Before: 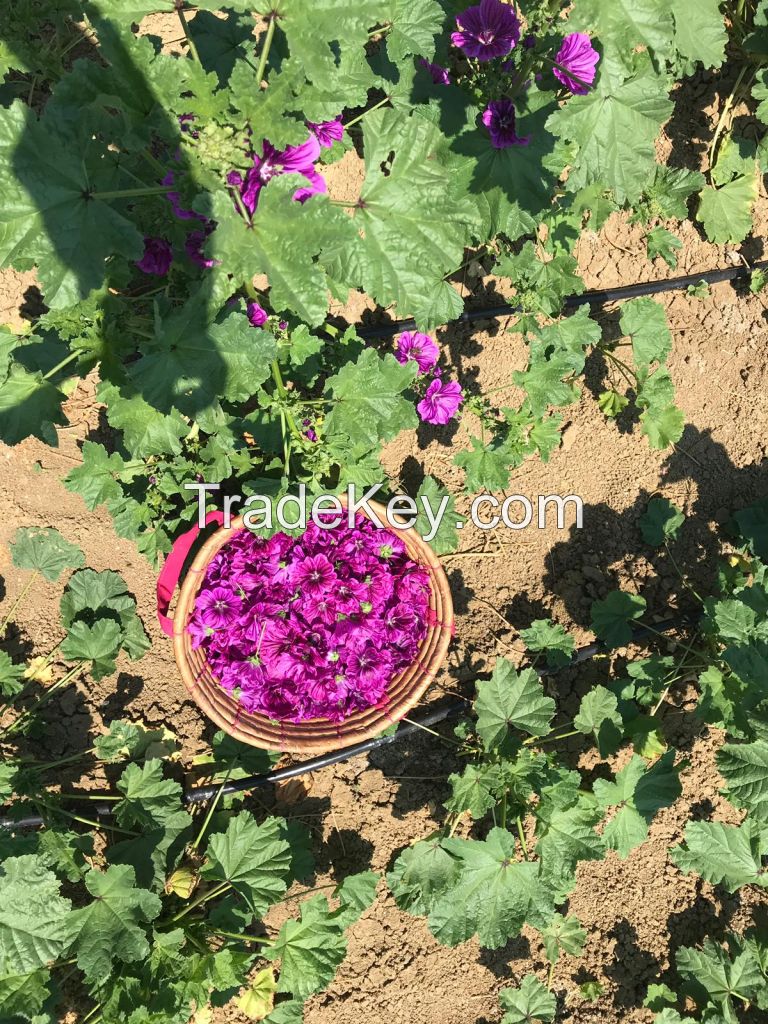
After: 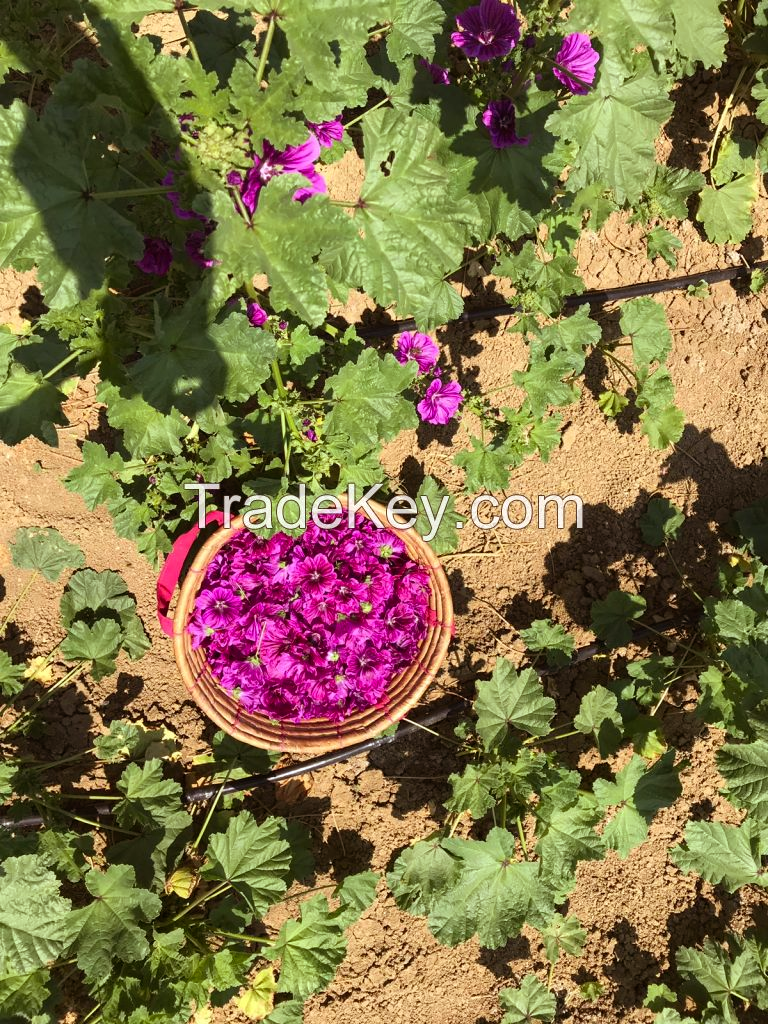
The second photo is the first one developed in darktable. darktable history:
rgb levels: mode RGB, independent channels, levels [[0, 0.5, 1], [0, 0.521, 1], [0, 0.536, 1]]
tone equalizer: on, module defaults
